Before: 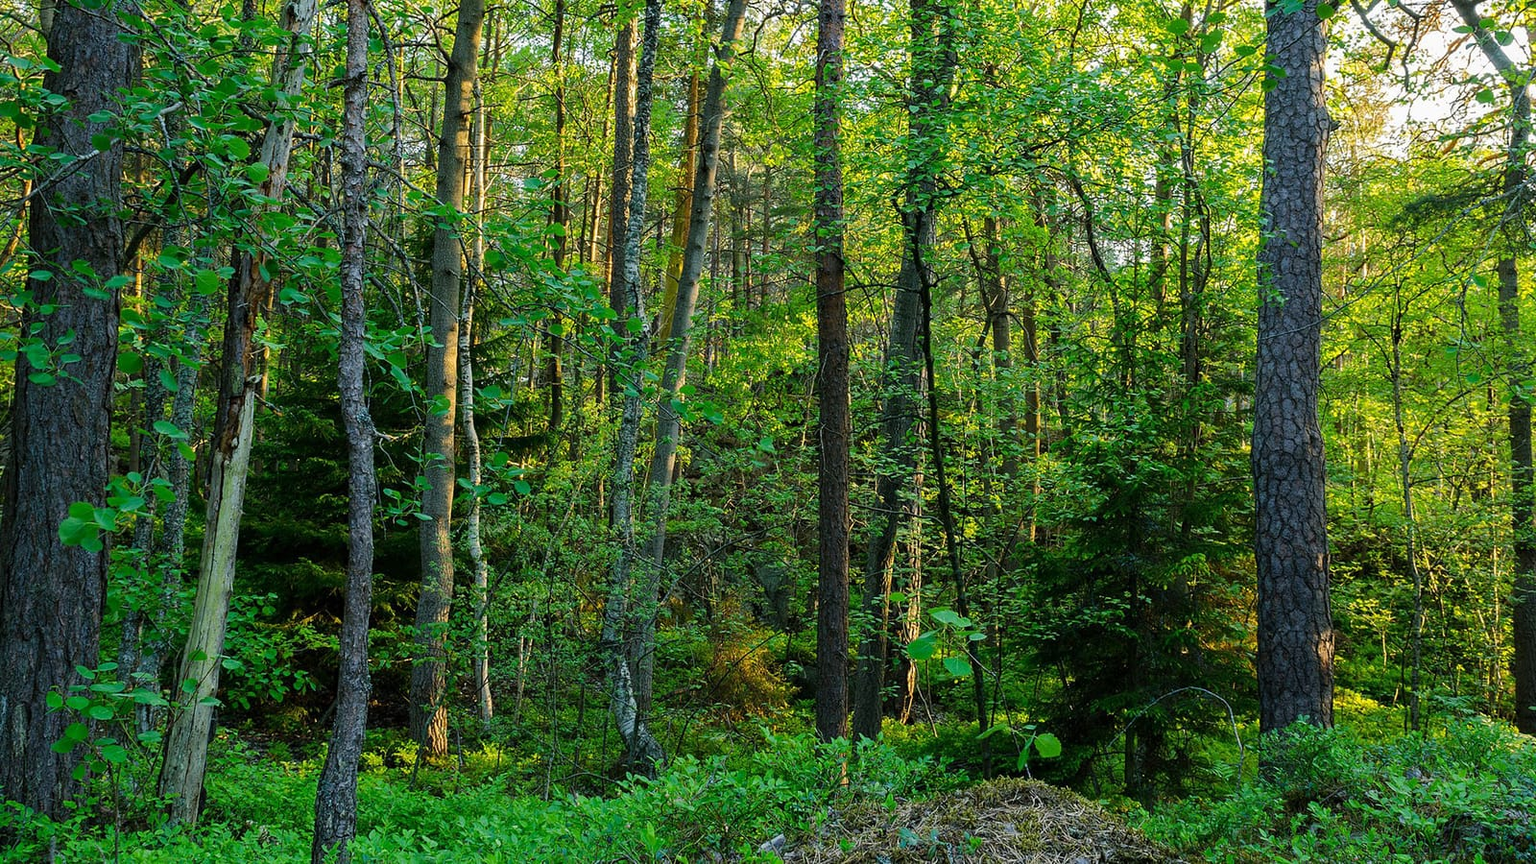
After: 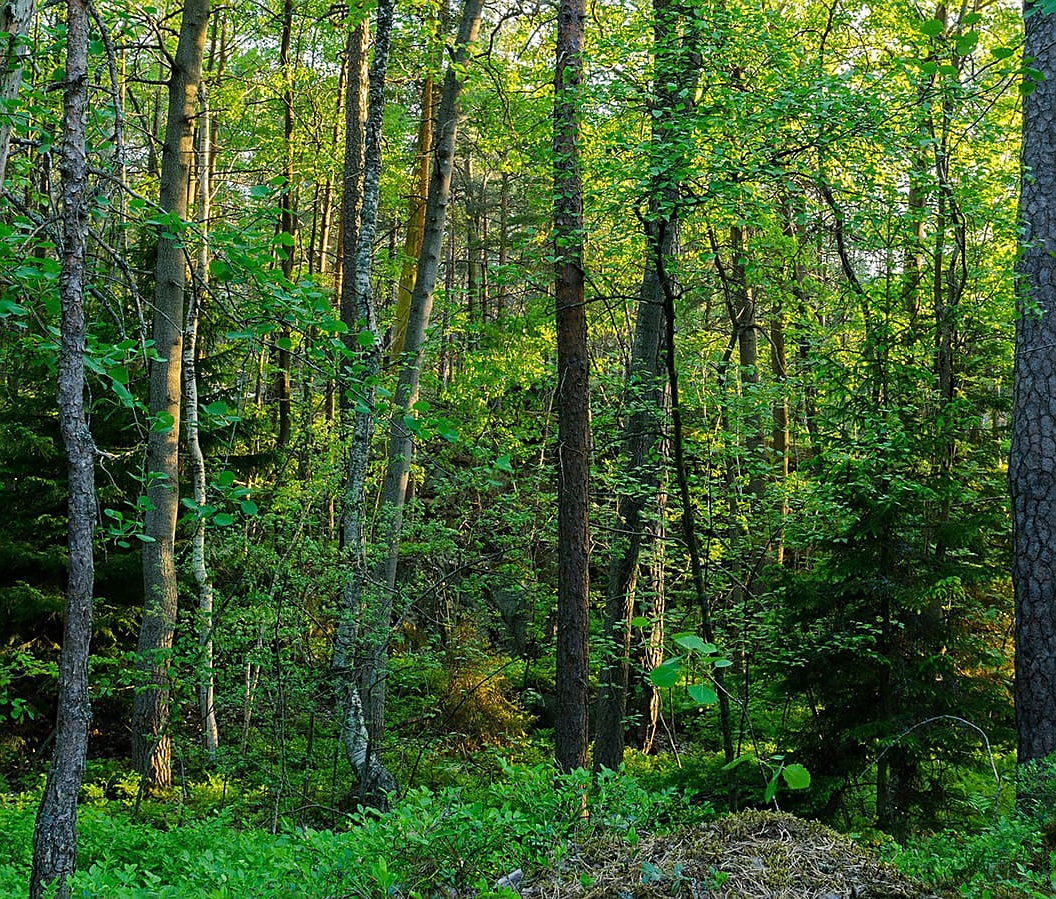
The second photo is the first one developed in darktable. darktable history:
crop and rotate: left 18.442%, right 15.508%
sharpen: radius 1.864, amount 0.398, threshold 1.271
exposure: exposure -0.021 EV, compensate highlight preservation false
